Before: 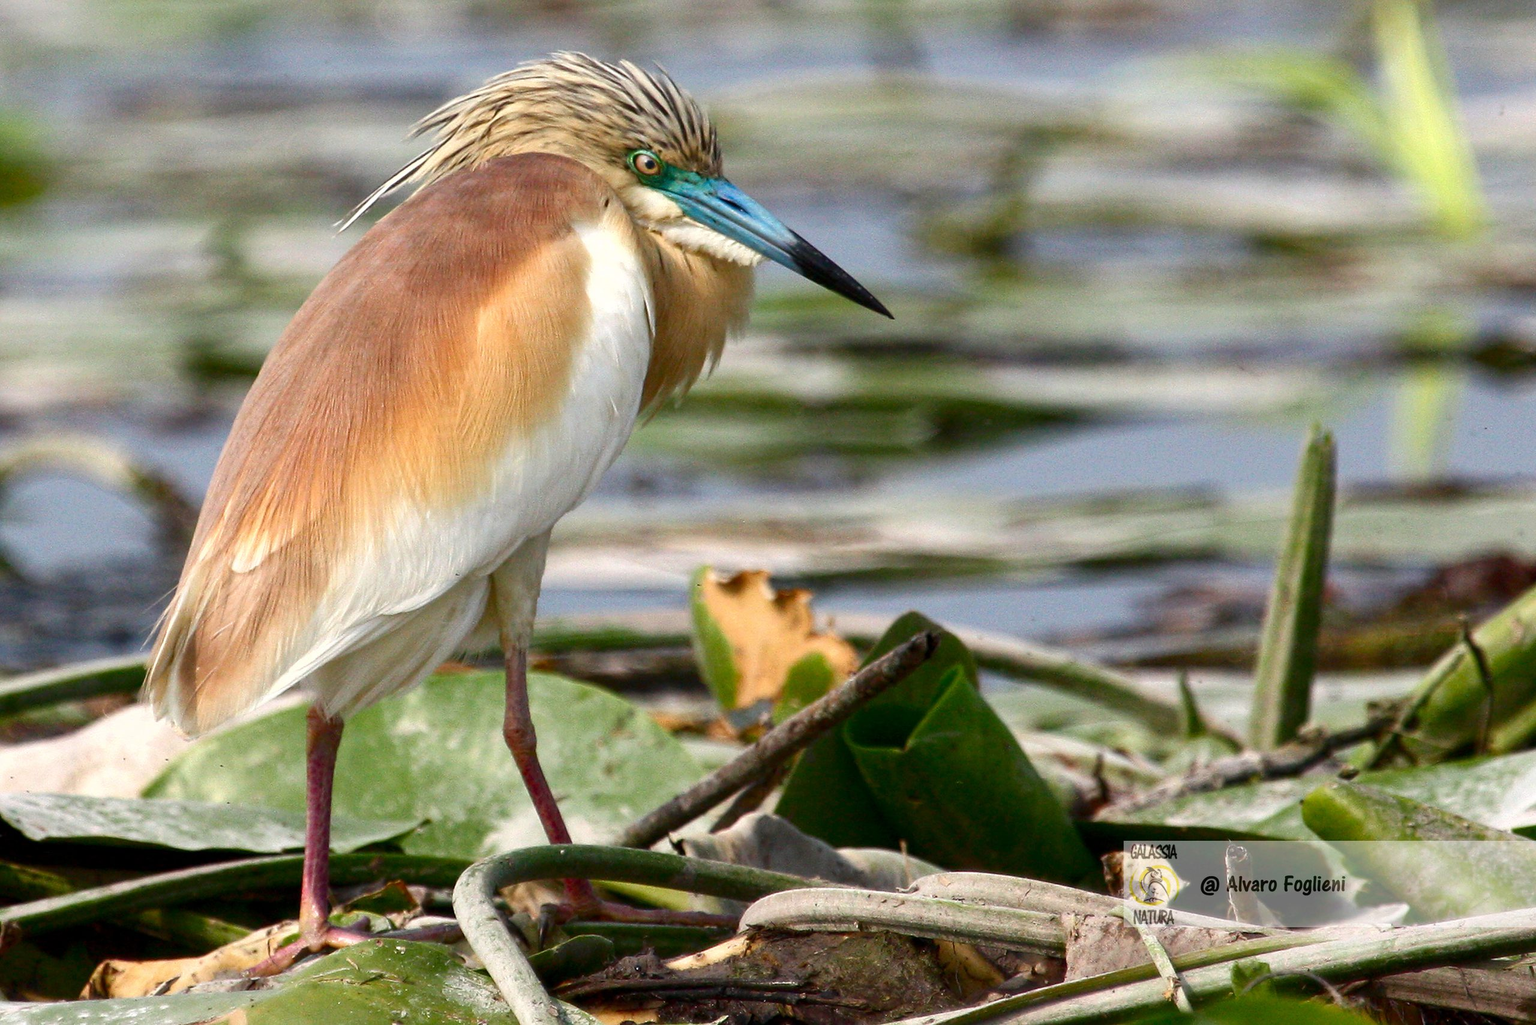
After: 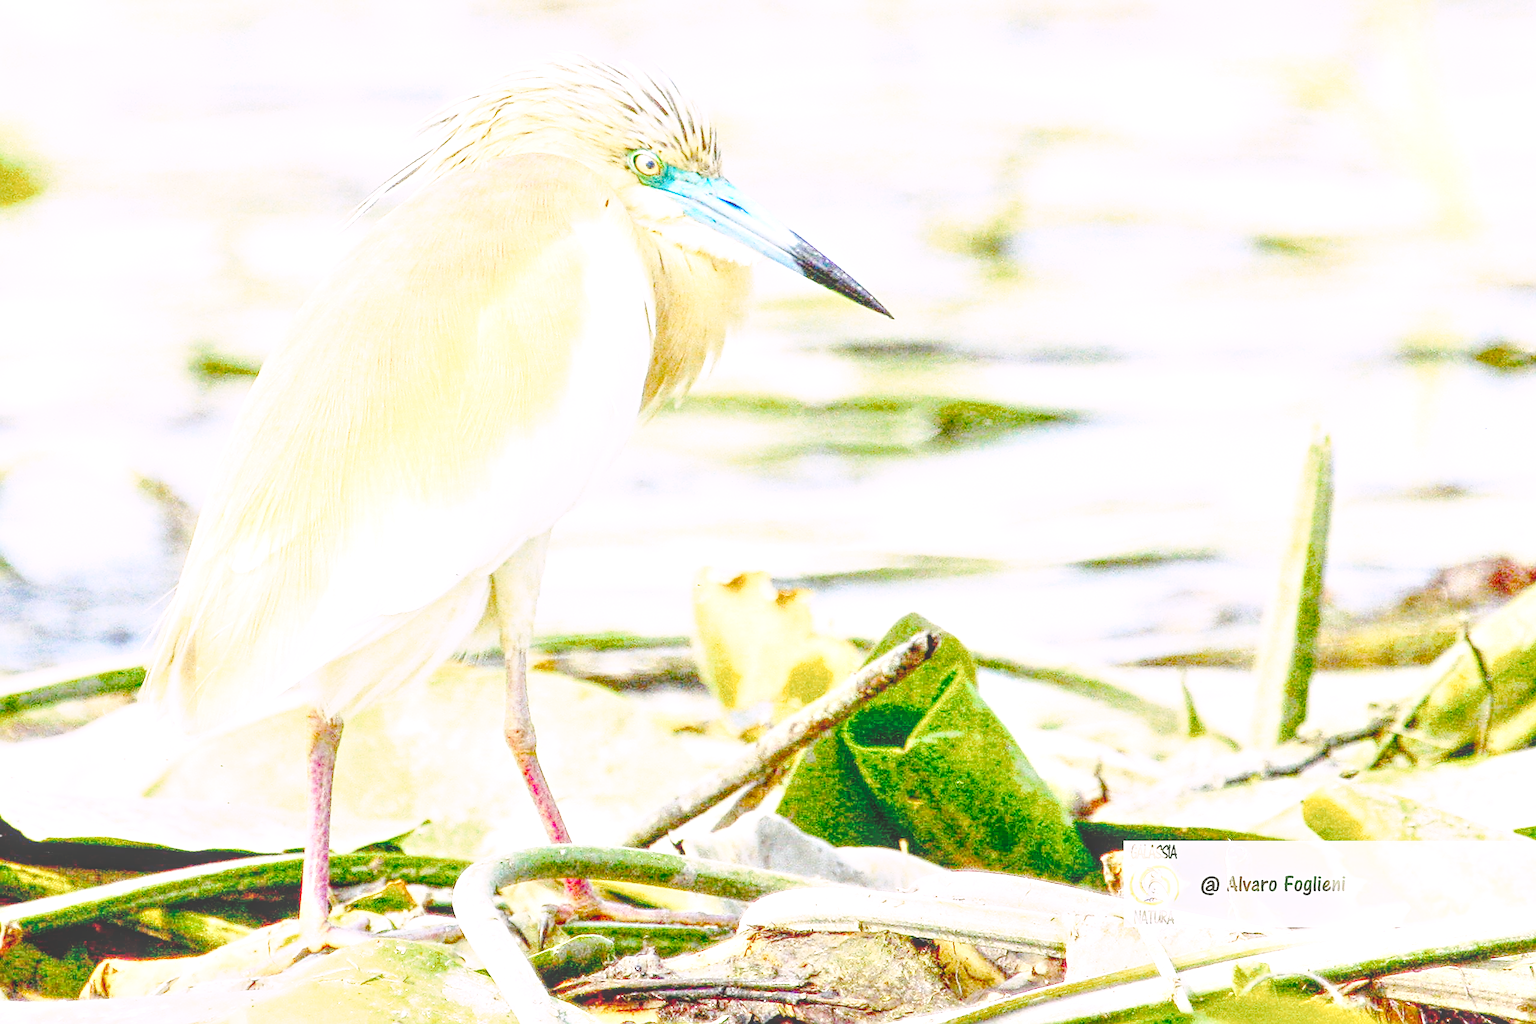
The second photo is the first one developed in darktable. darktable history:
sharpen: on, module defaults
color look up table: target L [98.57, 85.81, 79.82, 79.72, 69.87, 48.05, 68.42, 64.48, 62.2, 59.8, 61.14, 40.08, 34.65, 25.8, 23.85, 200.63, 85.99, 84.7, 71.01, 65.71, 62.3, 56.52, 45.88, 55.14, 40.89, 37.01, 44.1, 36.73, 9.656, 84.34, 78.84, 71.88, 64.6, 64.2, 58.34, 61.4, 60.38, 43.56, 44.09, 48.69, 39.88, 36.13, 17.58, 15.52, 85.39, 77.92, 64.11, 49.94, 32.15], target a [8.461, -1.946, -2.742, -38, -49.1, -37.81, -24.89, -41.56, -43.72, -9.313, -5.421, -28.82, -24.18, -1.401, -12.45, 0, 2.078, 9.747, 9.09, 10.66, 51.7, 68.37, 52.66, 53.24, 27.67, 4.317, 52.12, 33.44, 17.64, 13.38, 28.34, 19.61, 63.43, 68.46, 2.102, -13.69, 9.889, 25.35, 9.27, 54.35, 41.03, 28.68, 5.355, 15.83, -10.74, -40.11, -24.41, -22.19, 5.717], target b [1.604, 24.42, 60.41, -35.05, -7.43, 35.93, -4.636, 45.58, 1.016, 51.07, 20.21, 26.05, 24.12, 21.01, 3.25, 0, 42.6, 21.39, 60.51, 48.89, 20.81, -5.45, 28.44, 0.613, 4.967, 14.39, 25.54, 31.15, 17.31, -27.35, -12.15, -43.11, -31.97, -46.73, -10.78, -59.07, -59.83, -31.69, -65.94, -63.76, -44.75, -78.4, -3.911, -28.73, -26.95, -38.61, -50.22, -18.91, -38.35], num patches 49
tone curve: curves: ch0 [(0, 0) (0.003, 0) (0.011, 0.001) (0.025, 0.003) (0.044, 0.005) (0.069, 0.012) (0.1, 0.023) (0.136, 0.039) (0.177, 0.088) (0.224, 0.15) (0.277, 0.24) (0.335, 0.337) (0.399, 0.437) (0.468, 0.535) (0.543, 0.629) (0.623, 0.71) (0.709, 0.782) (0.801, 0.856) (0.898, 0.94) (1, 1)], preserve colors none
exposure: exposure 0.661 EV, compensate highlight preservation false
local contrast: highlights 66%, shadows 33%, detail 166%, midtone range 0.2
contrast brightness saturation: contrast 0.4, brightness 0.05, saturation 0.25
